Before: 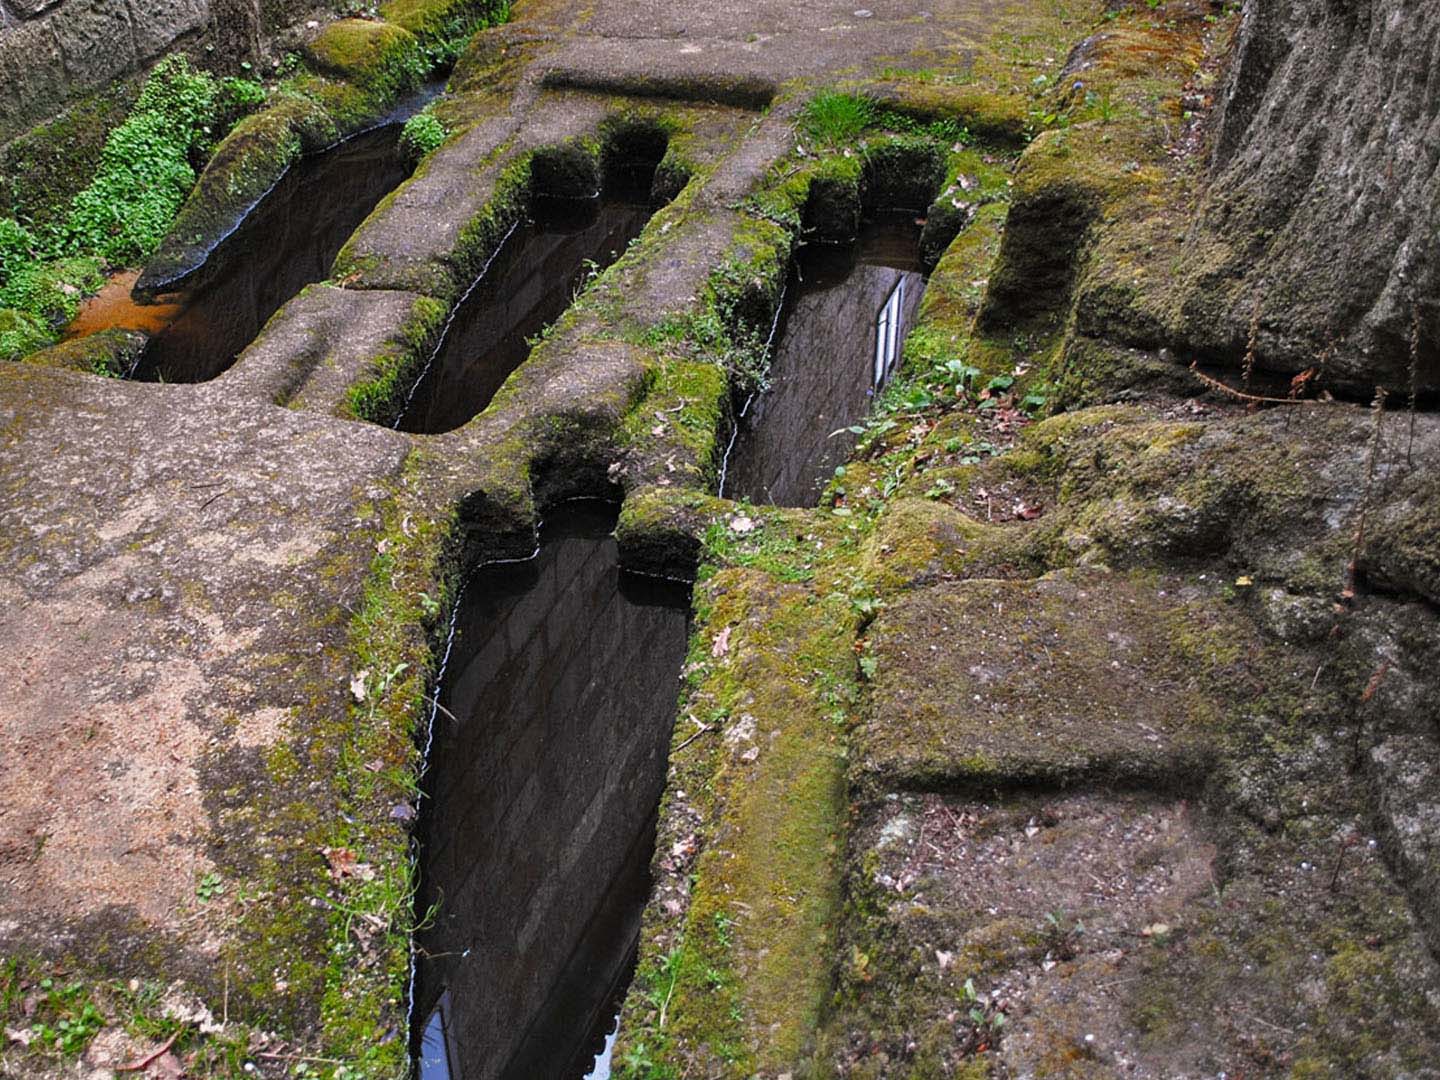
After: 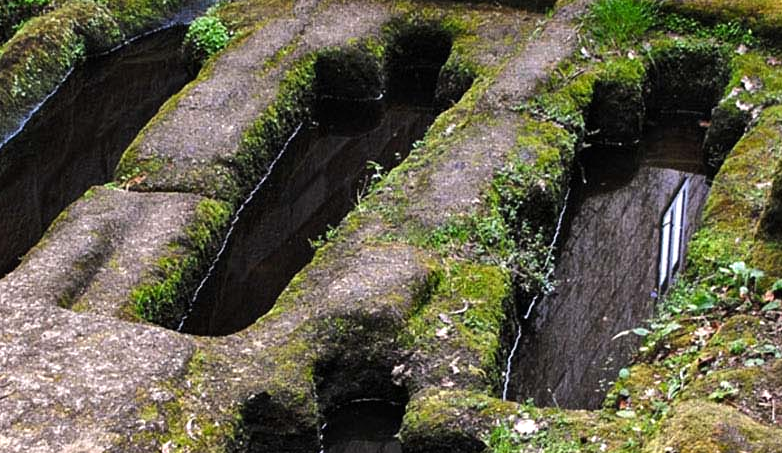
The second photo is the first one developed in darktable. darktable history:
crop: left 15.052%, top 9.11%, right 30.614%, bottom 48.917%
tone equalizer: -8 EV -0.425 EV, -7 EV -0.426 EV, -6 EV -0.317 EV, -5 EV -0.225 EV, -3 EV 0.235 EV, -2 EV 0.313 EV, -1 EV 0.397 EV, +0 EV 0.406 EV, edges refinement/feathering 500, mask exposure compensation -1.57 EV, preserve details no
